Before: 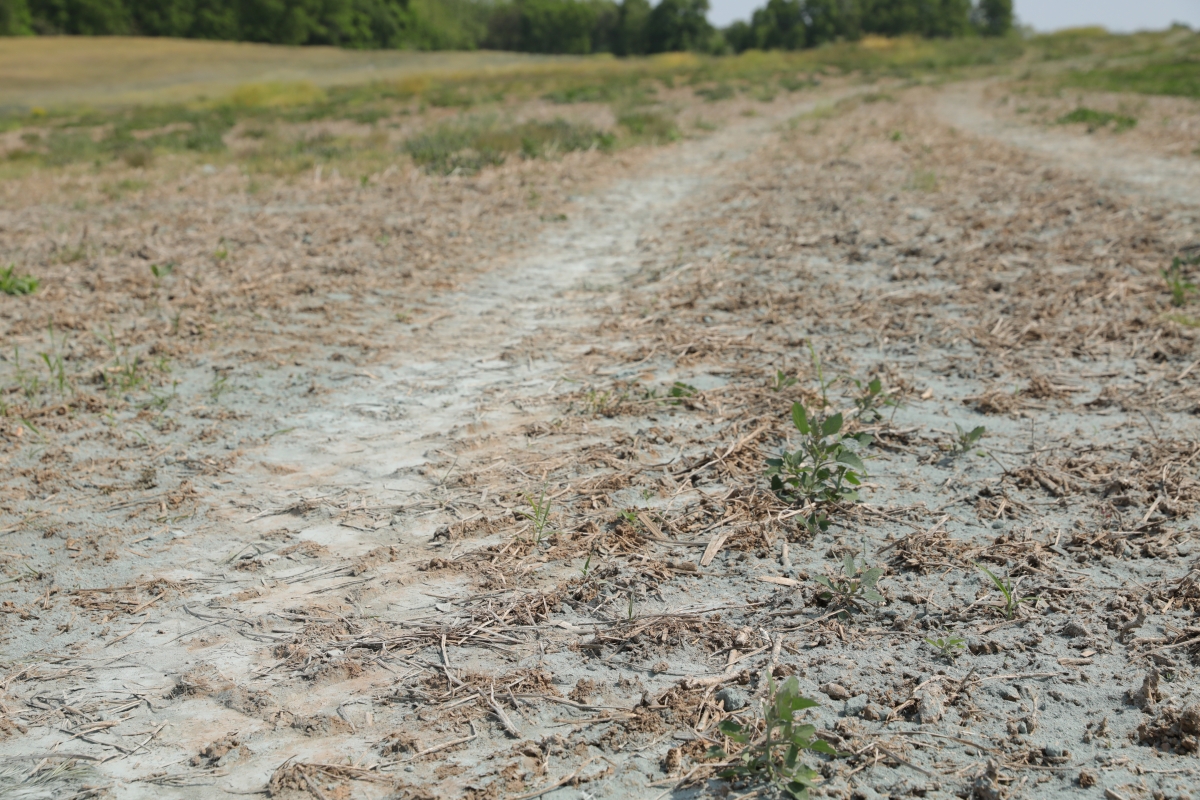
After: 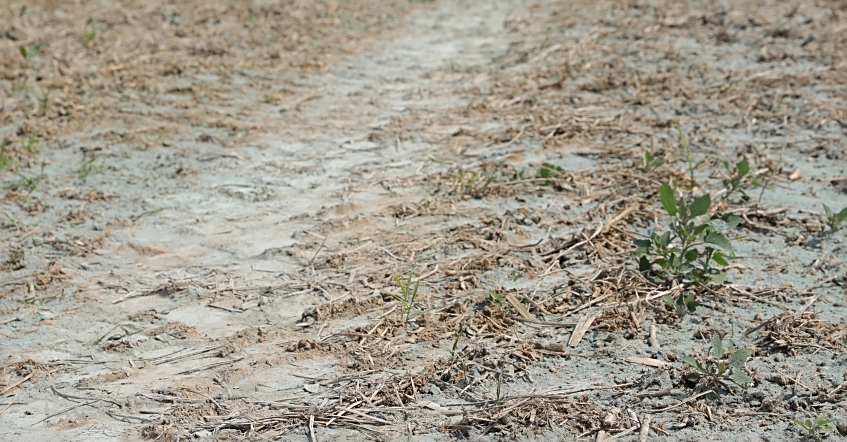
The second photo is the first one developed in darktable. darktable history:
crop: left 11.079%, top 27.422%, right 18.327%, bottom 17.259%
sharpen: on, module defaults
